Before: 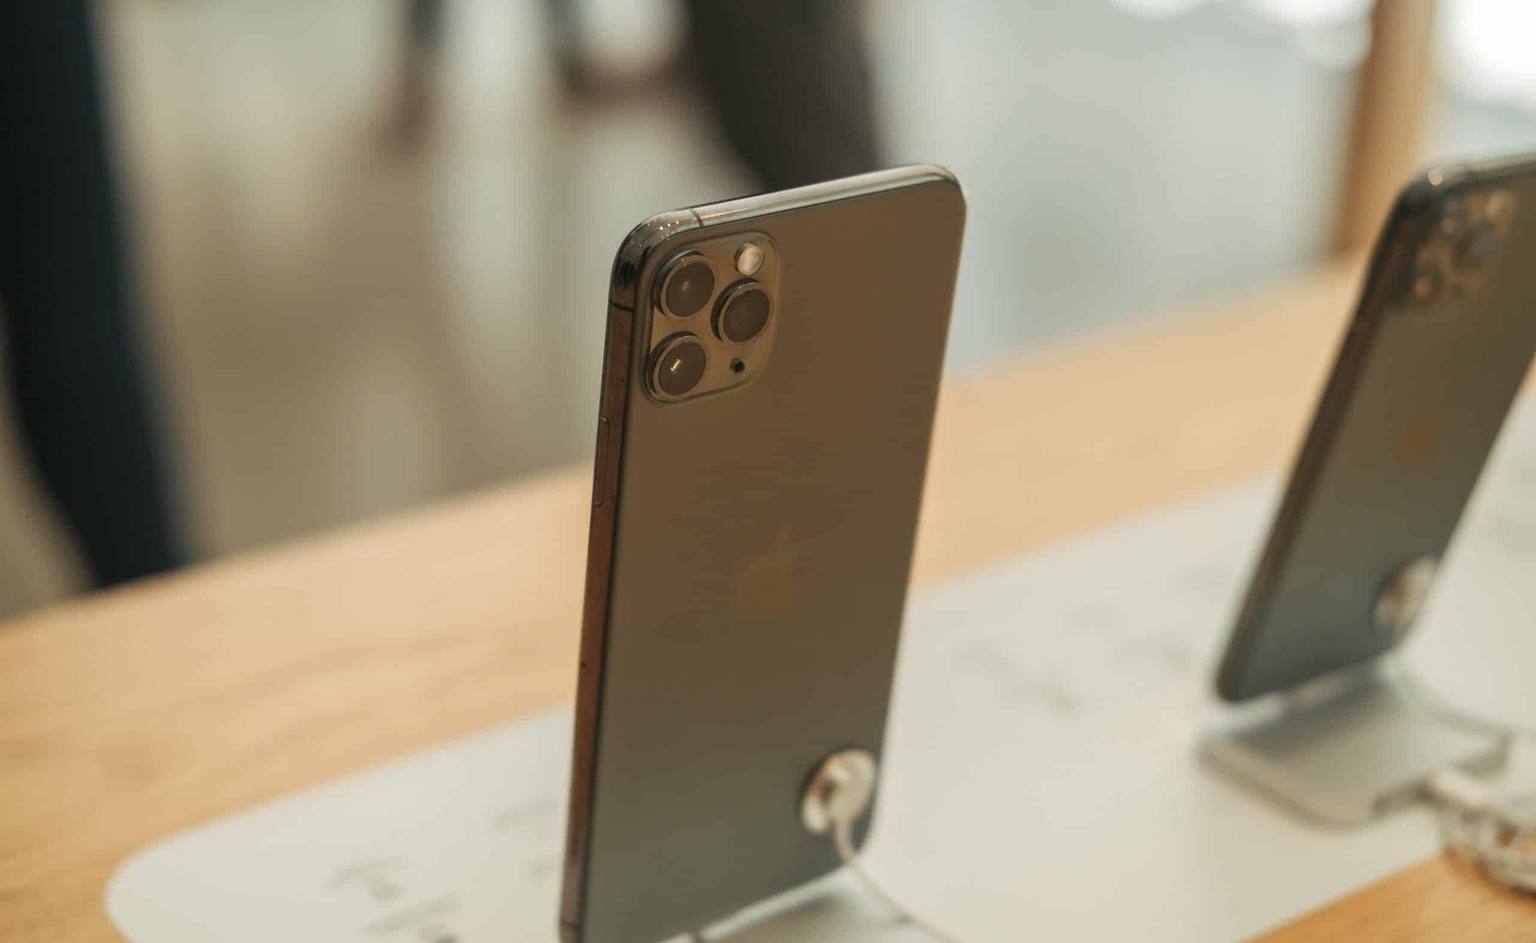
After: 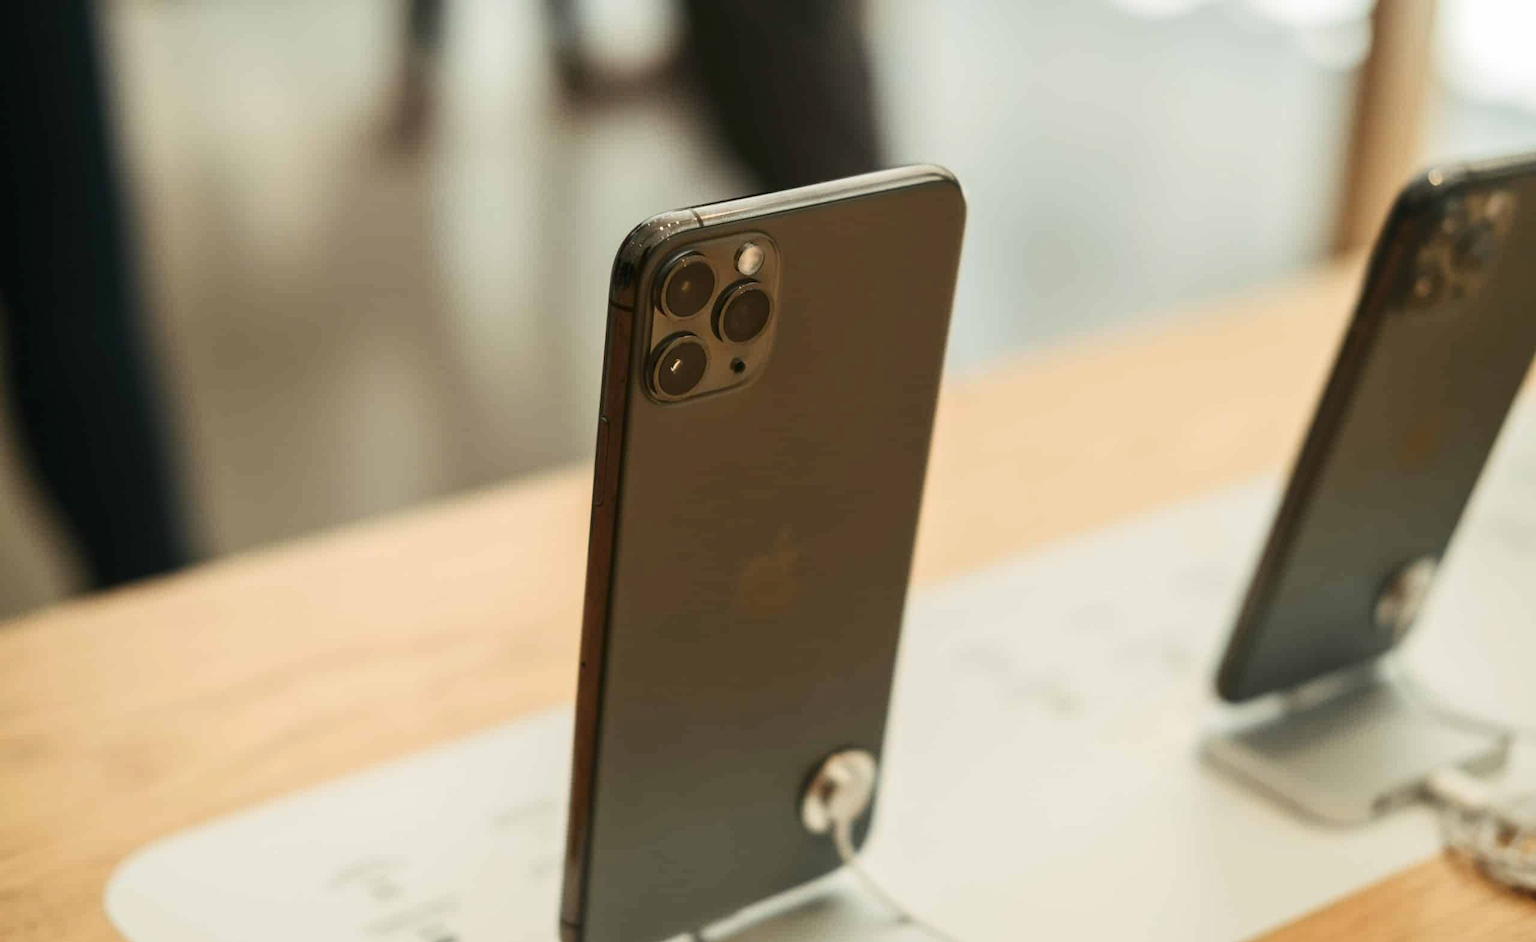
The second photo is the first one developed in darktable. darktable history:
contrast brightness saturation: contrast 0.224
